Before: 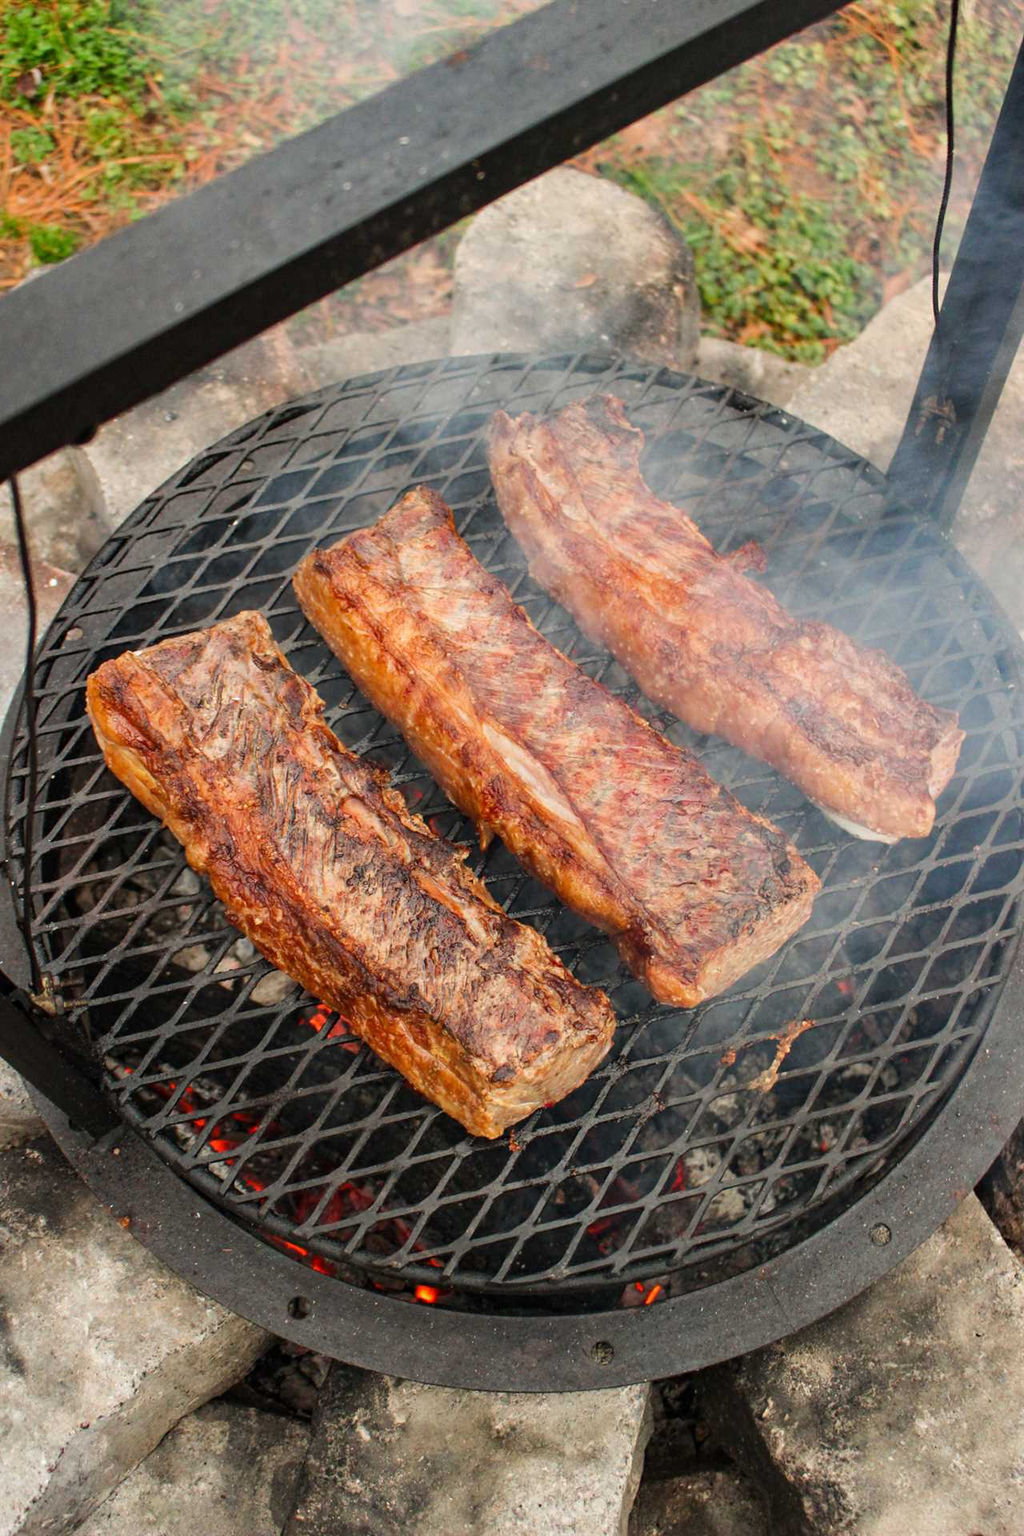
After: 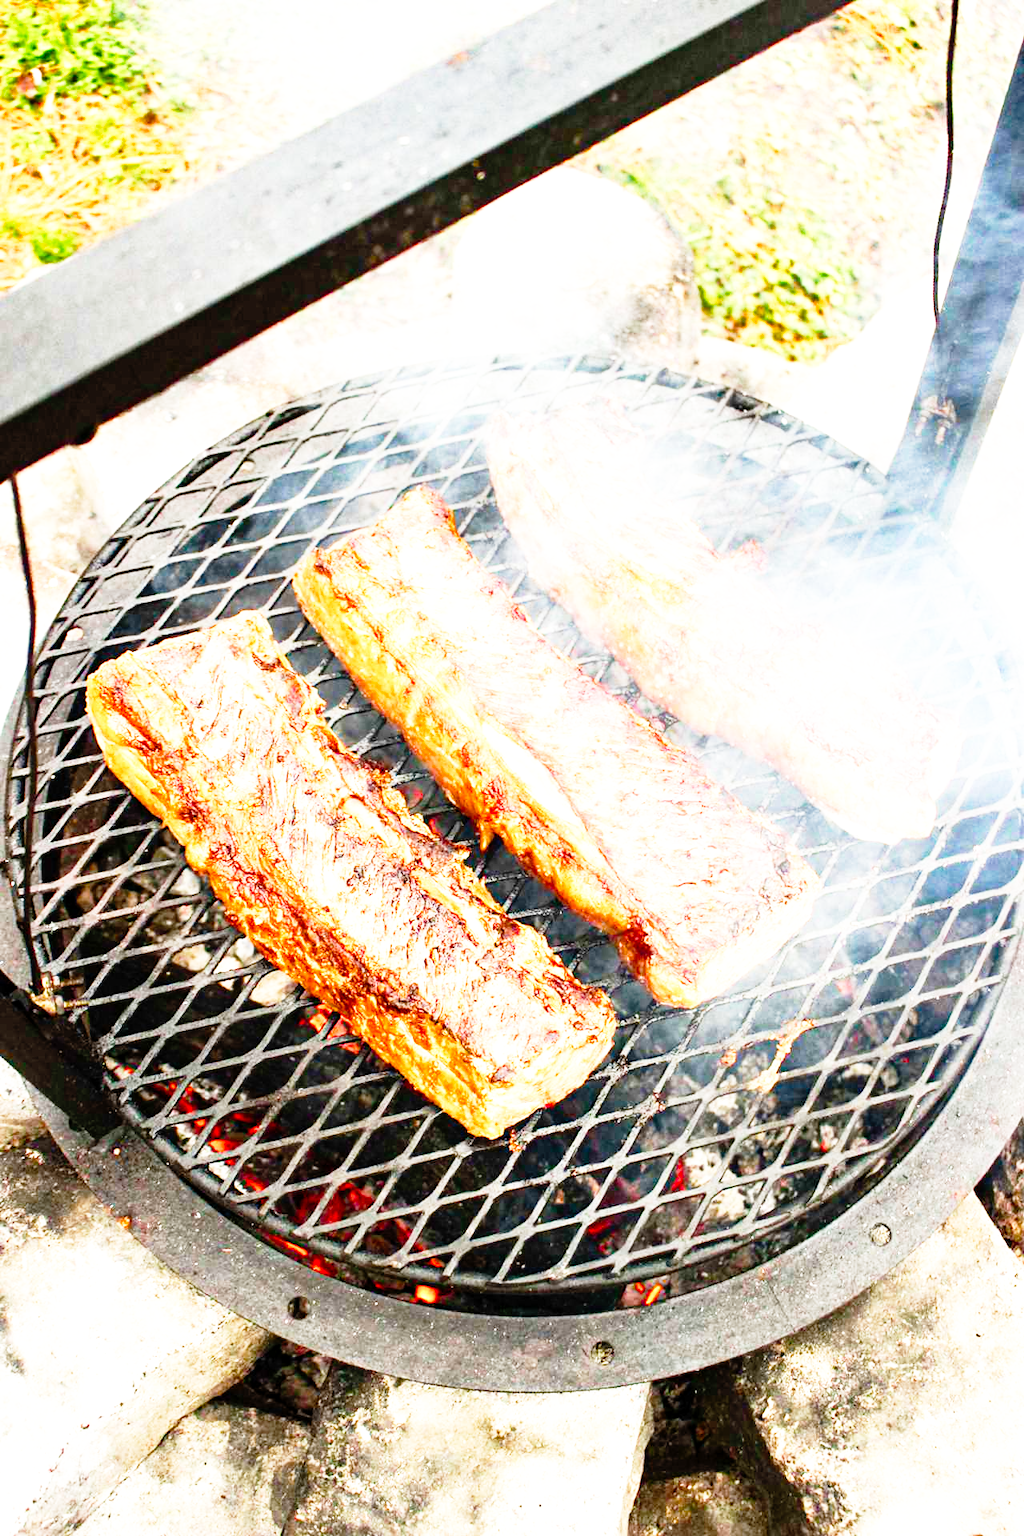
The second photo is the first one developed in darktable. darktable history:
exposure: black level correction 0.001, exposure 0.955 EV, compensate exposure bias true, compensate highlight preservation false
tone equalizer: -8 EV -0.417 EV, -7 EV -0.389 EV, -6 EV -0.333 EV, -5 EV -0.222 EV, -3 EV 0.222 EV, -2 EV 0.333 EV, -1 EV 0.389 EV, +0 EV 0.417 EV, edges refinement/feathering 500, mask exposure compensation -1.57 EV, preserve details no
base curve: curves: ch0 [(0, 0) (0.012, 0.01) (0.073, 0.168) (0.31, 0.711) (0.645, 0.957) (1, 1)], preserve colors none
color balance rgb: perceptual saturation grading › global saturation 20%, perceptual saturation grading › highlights -25%, perceptual saturation grading › shadows 50%
